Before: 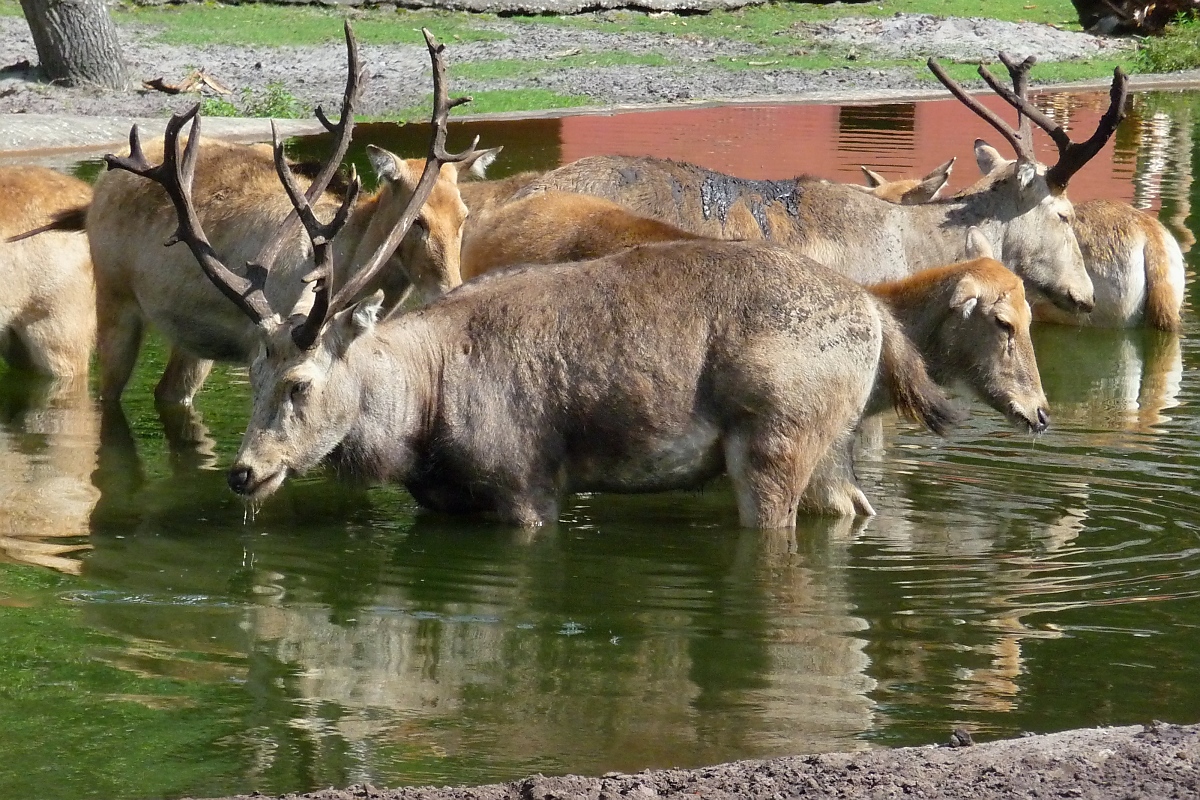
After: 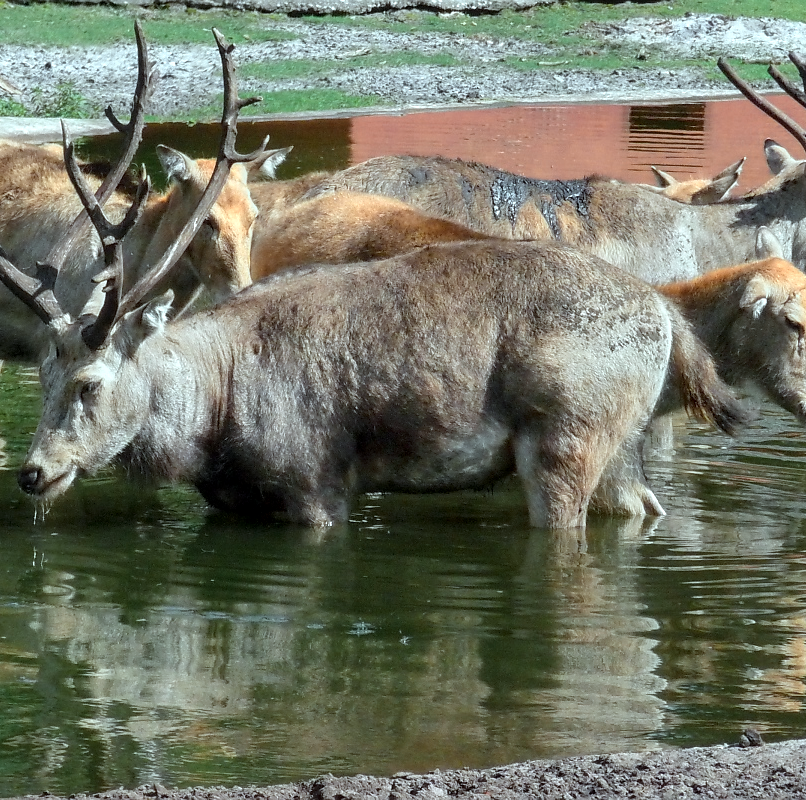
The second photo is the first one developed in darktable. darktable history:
color zones: curves: ch0 [(0.018, 0.548) (0.197, 0.654) (0.425, 0.447) (0.605, 0.658) (0.732, 0.579)]; ch1 [(0.105, 0.531) (0.224, 0.531) (0.386, 0.39) (0.618, 0.456) (0.732, 0.456) (0.956, 0.421)]; ch2 [(0.039, 0.583) (0.215, 0.465) (0.399, 0.544) (0.465, 0.548) (0.614, 0.447) (0.724, 0.43) (0.882, 0.623) (0.956, 0.632)]
color correction: highlights a* -10.16, highlights b* -10.18
crop and rotate: left 17.564%, right 15.267%
local contrast: on, module defaults
